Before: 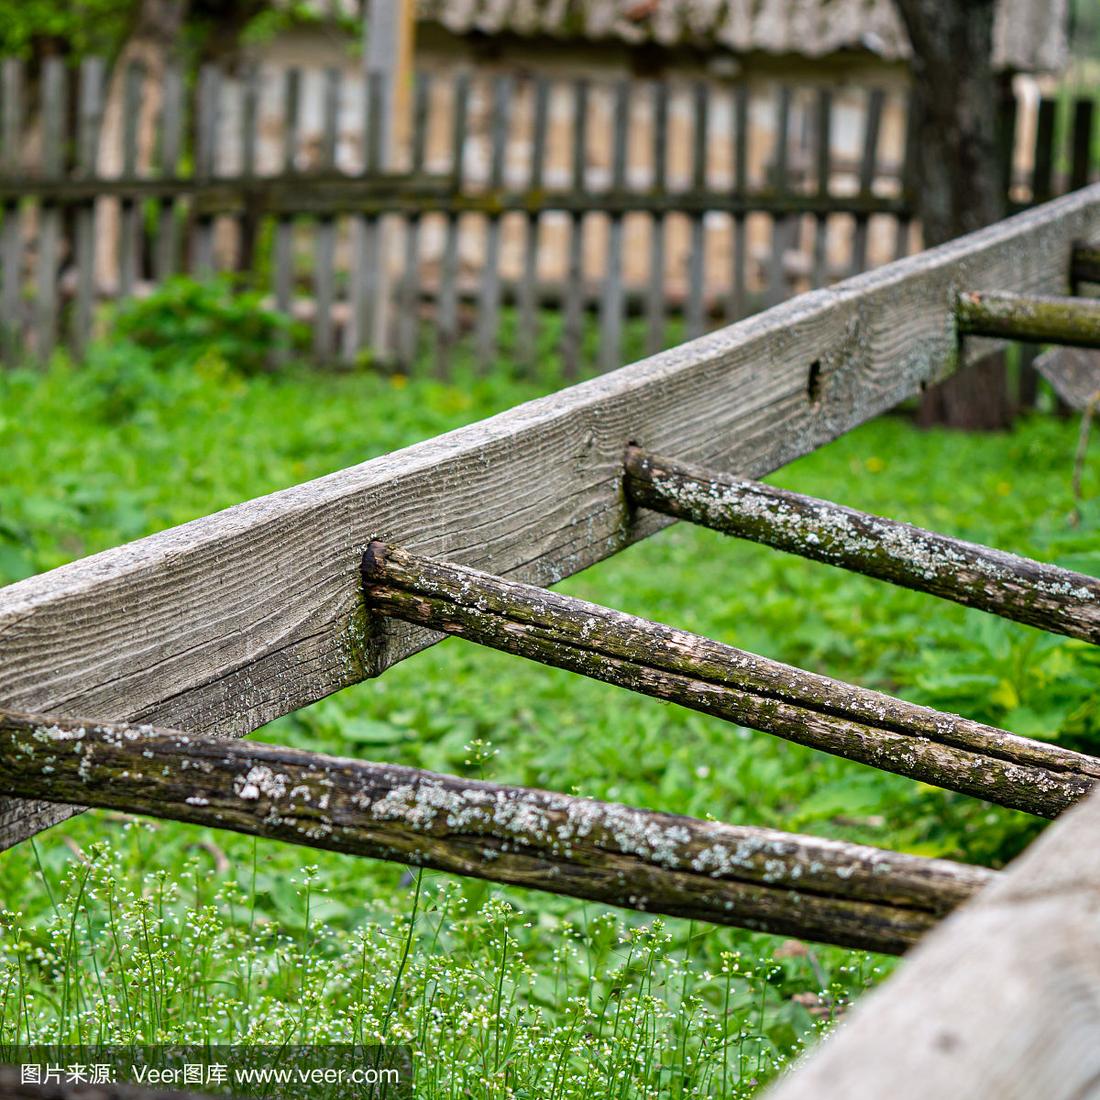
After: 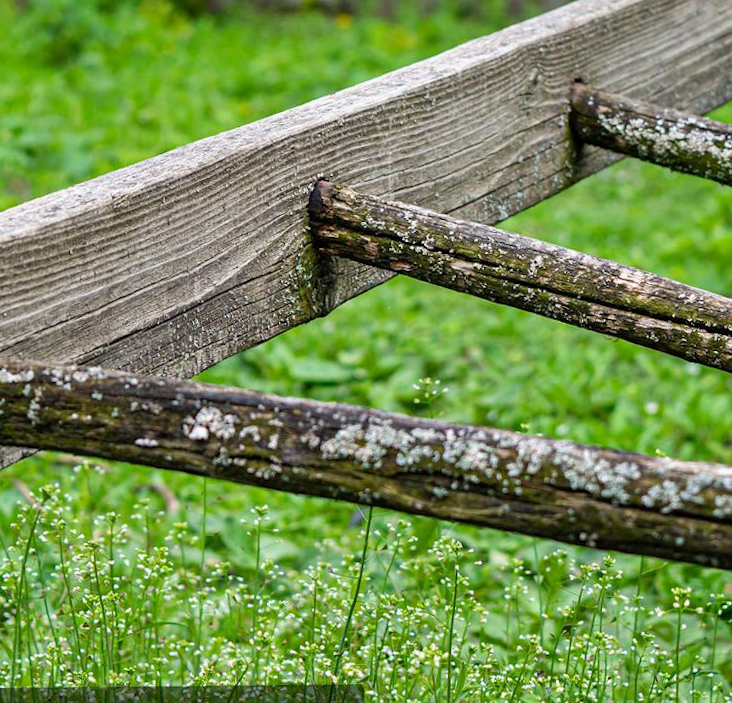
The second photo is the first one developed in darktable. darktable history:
crop and rotate: angle -0.82°, left 3.85%, top 31.828%, right 27.992%
rotate and perspective: rotation -1.42°, crop left 0.016, crop right 0.984, crop top 0.035, crop bottom 0.965
